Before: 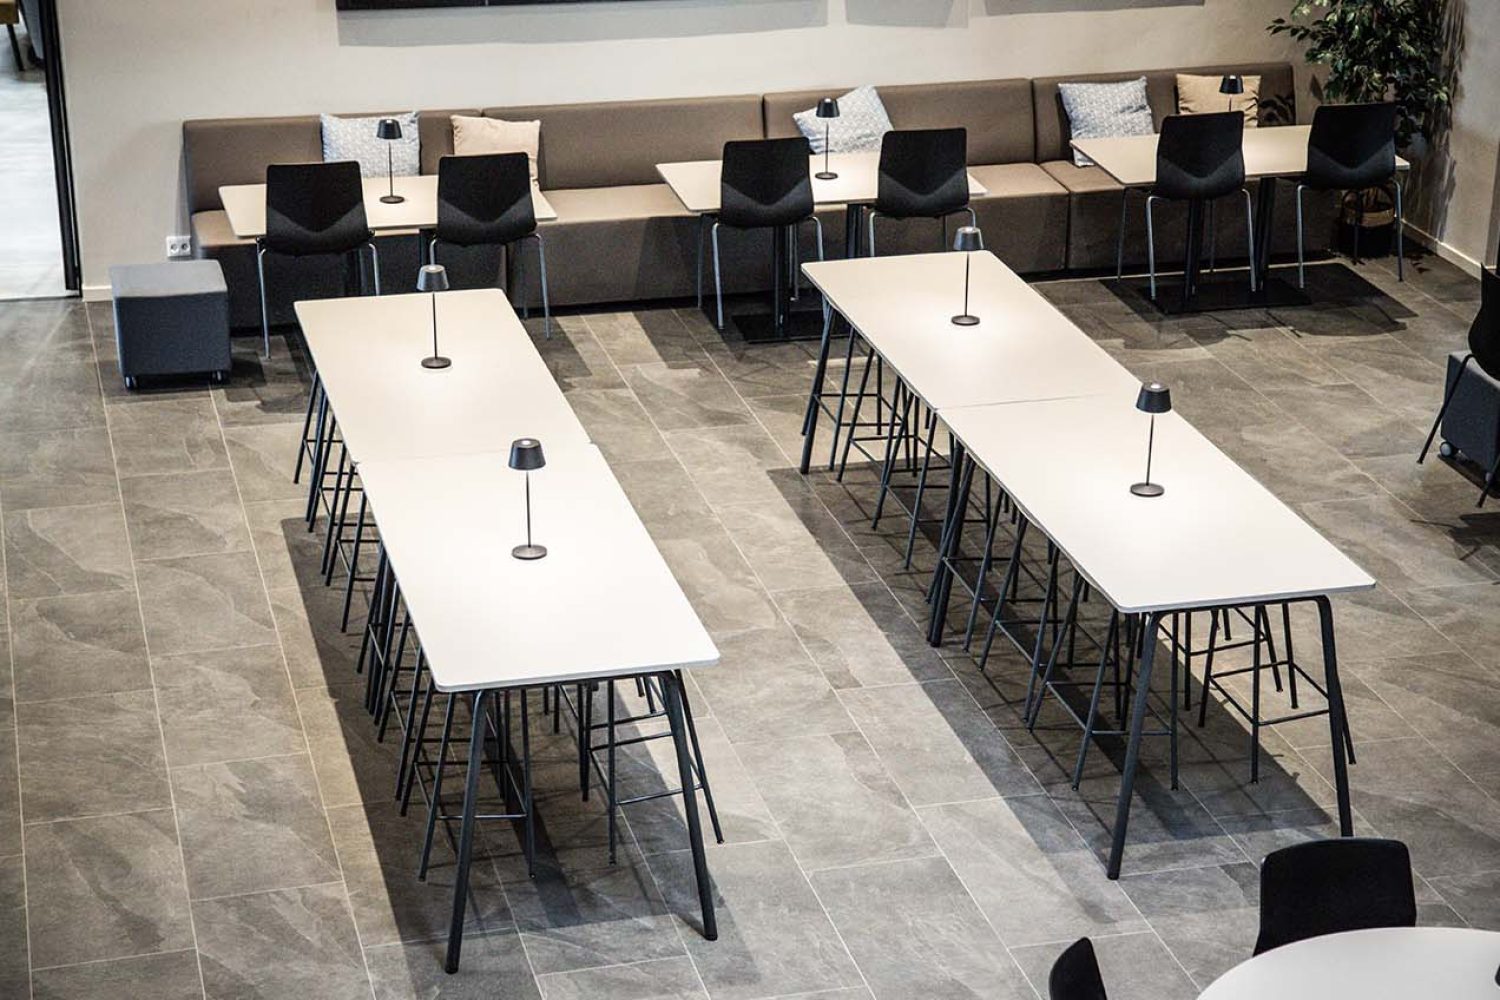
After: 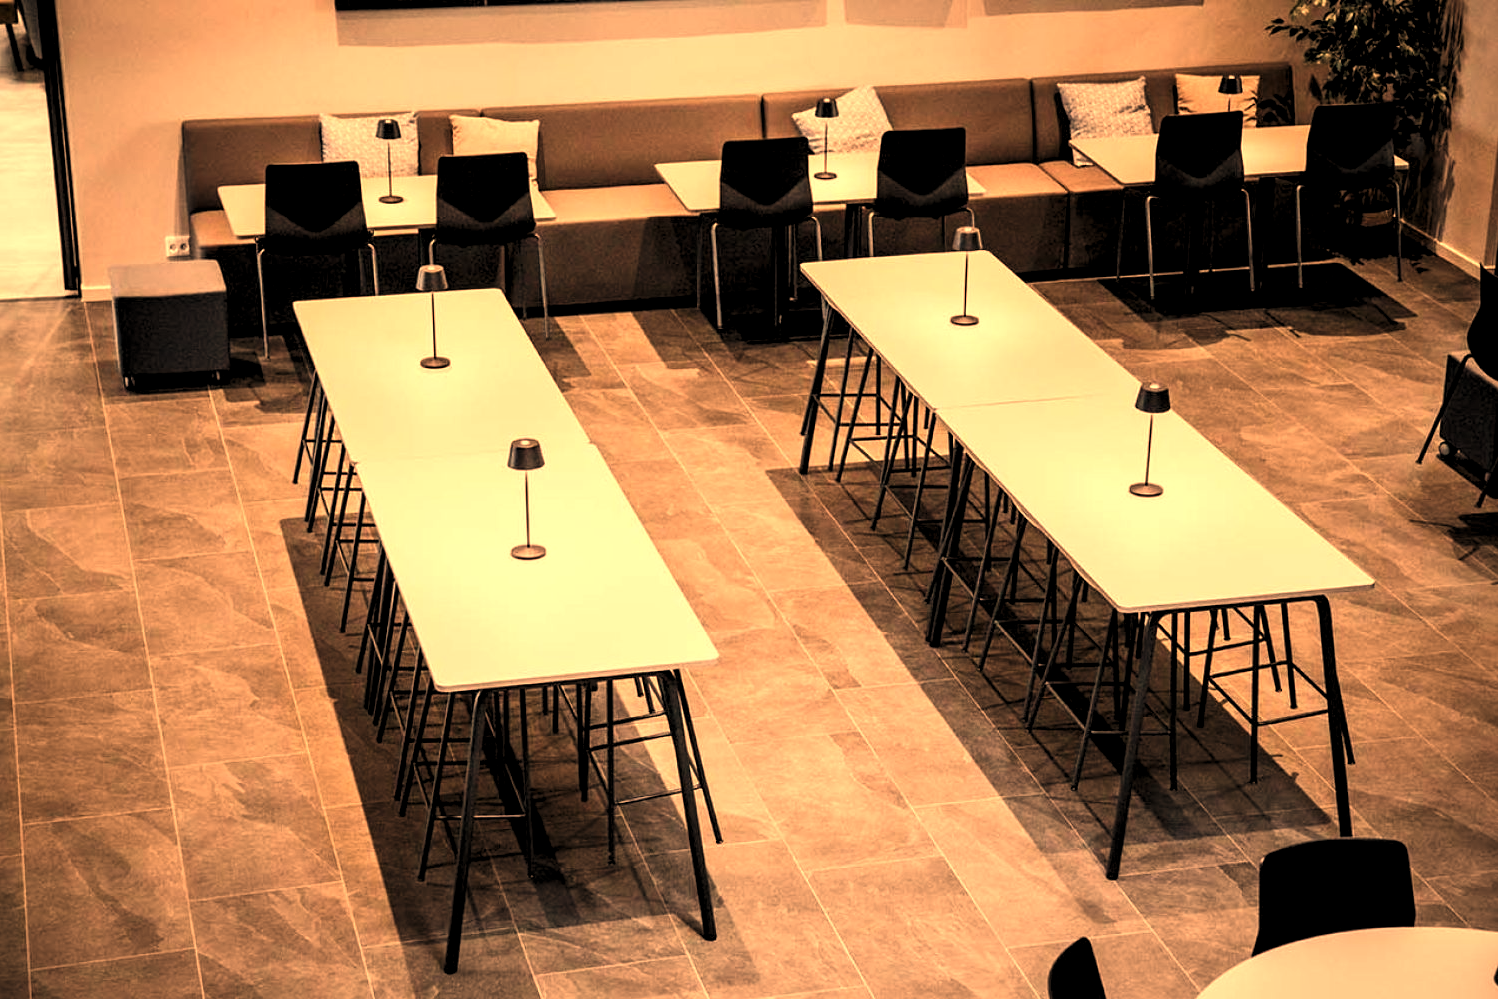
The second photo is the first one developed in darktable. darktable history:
levels: levels [0.116, 0.574, 1]
white balance: red 1.467, blue 0.684
crop and rotate: left 0.126%
